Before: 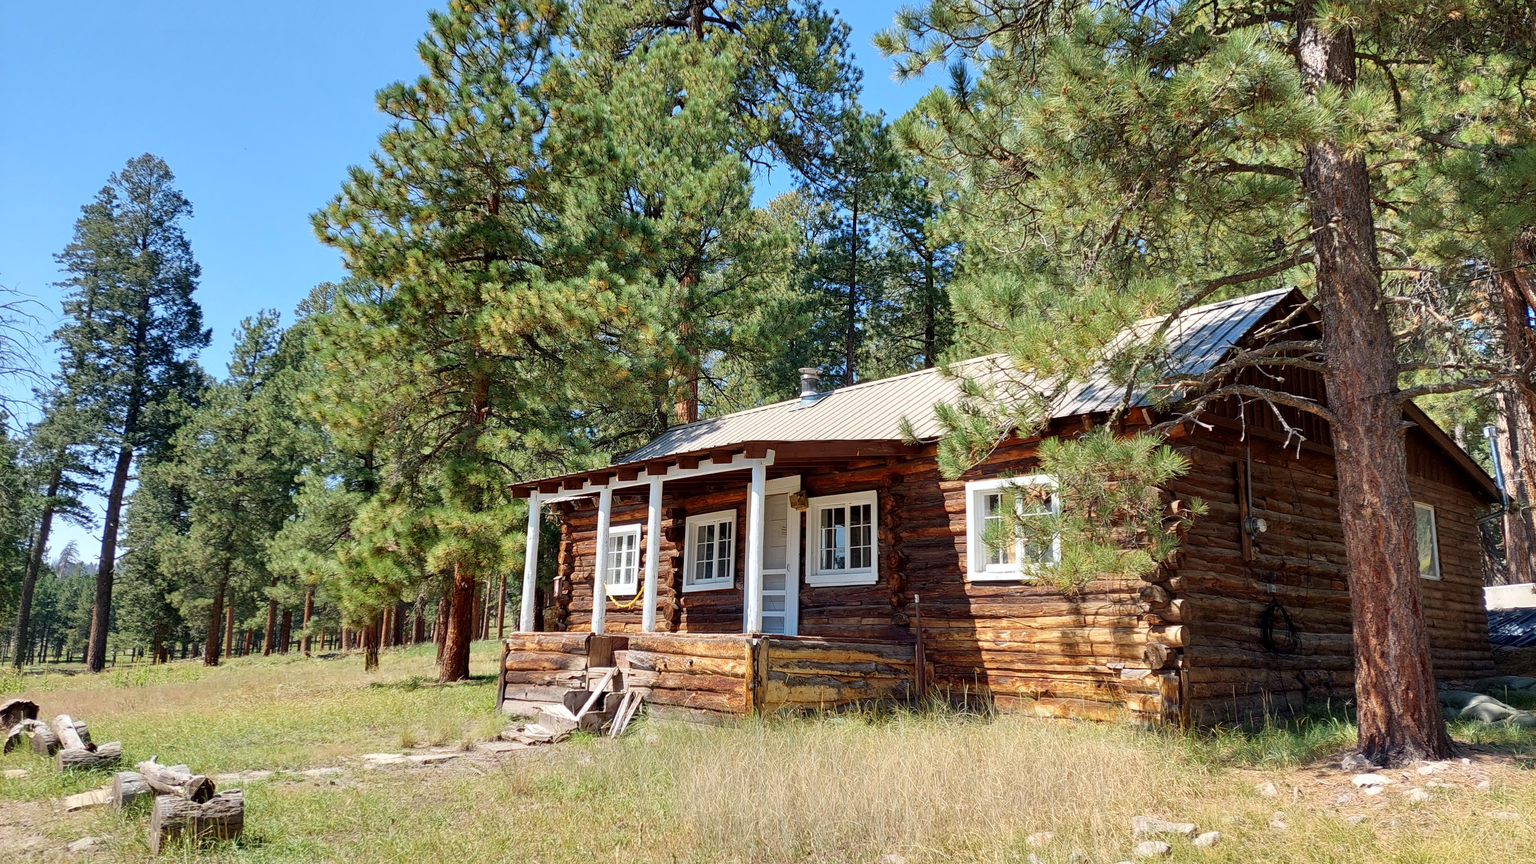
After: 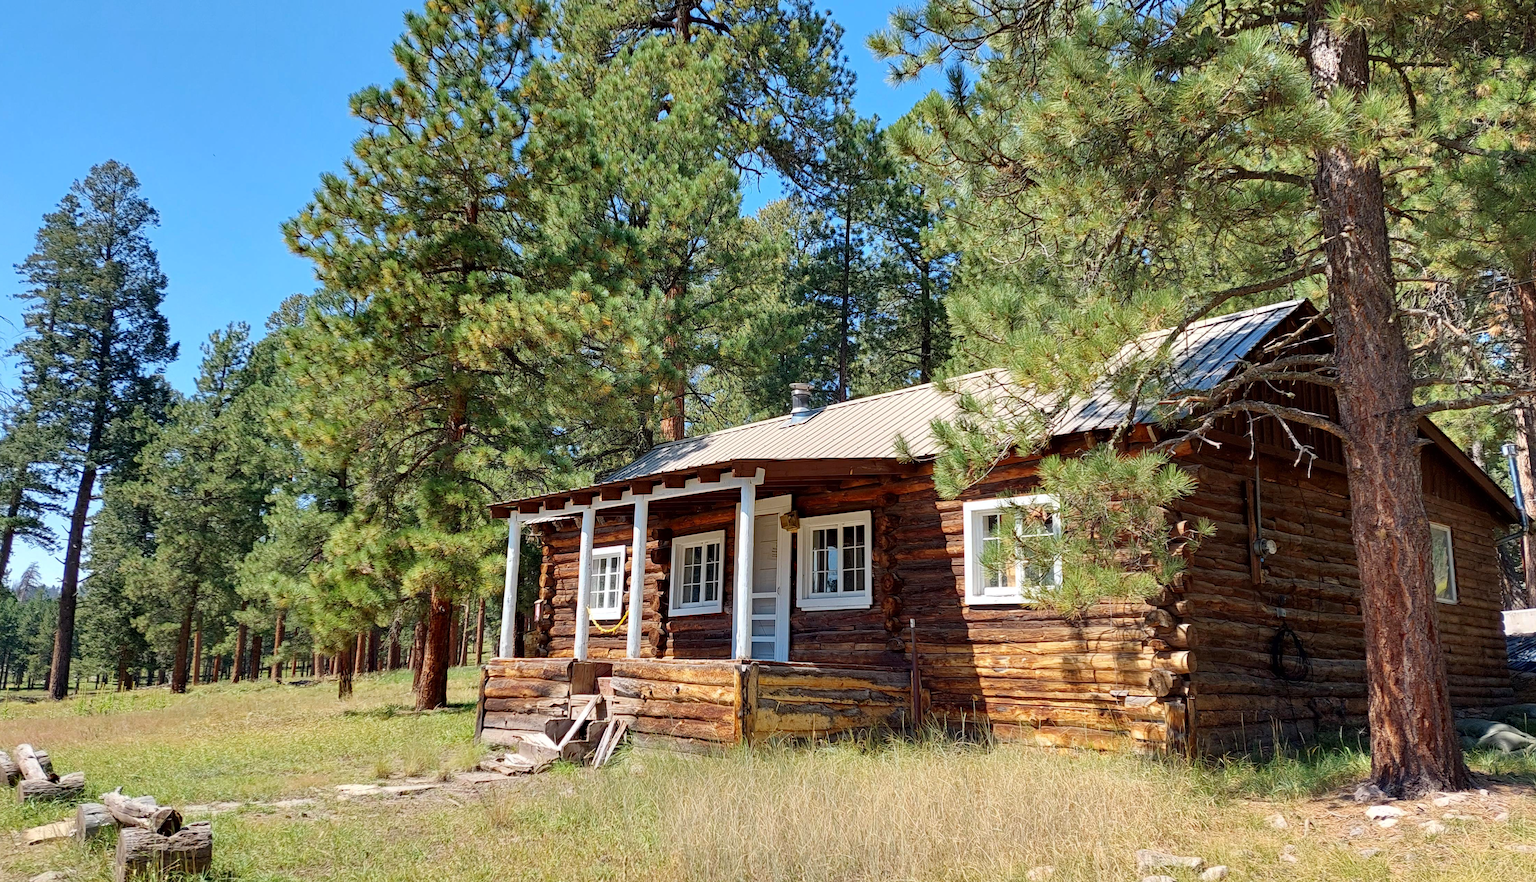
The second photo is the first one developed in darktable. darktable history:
crop and rotate: left 2.634%, right 1.238%, bottom 1.789%
haze removal: strength 0.282, distance 0.252, compatibility mode true
